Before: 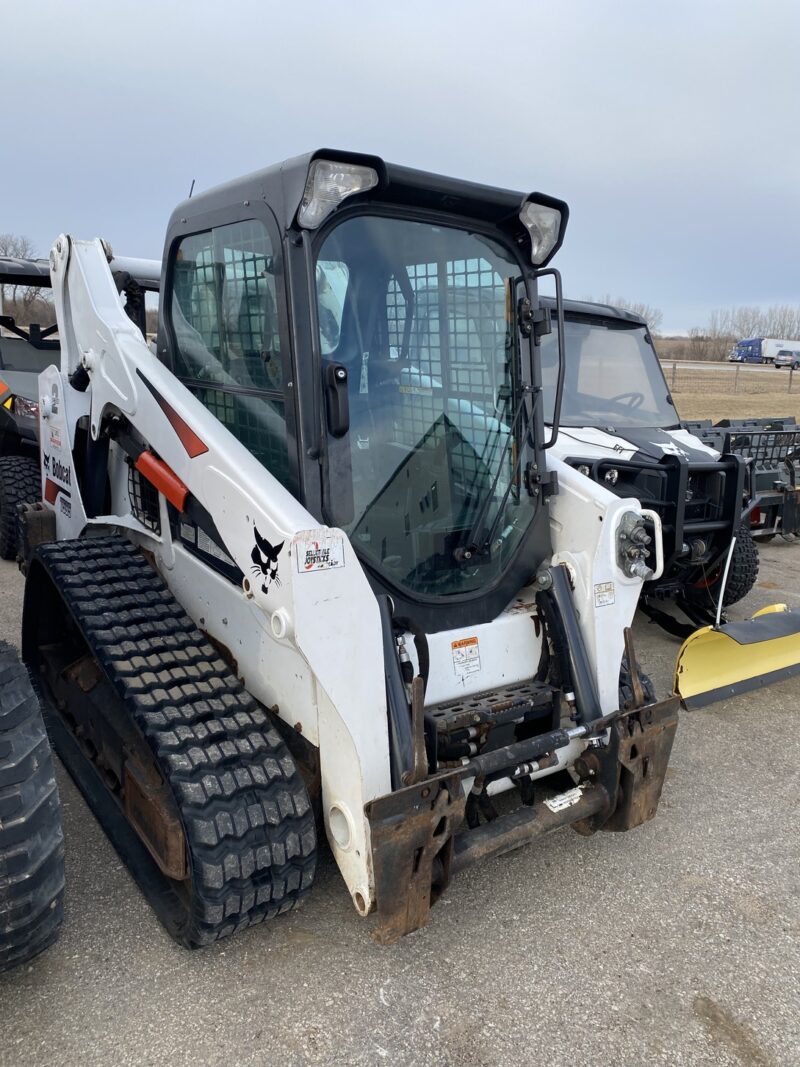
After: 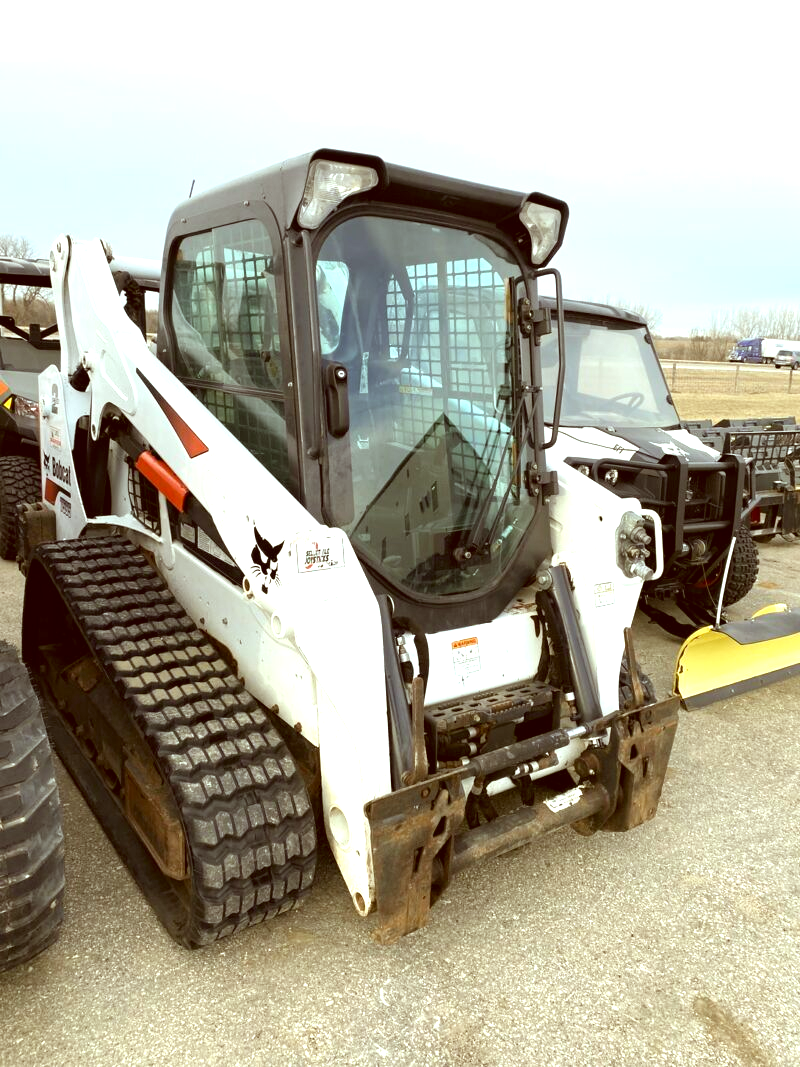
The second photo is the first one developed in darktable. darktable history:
color correction: highlights a* -6.22, highlights b* 9.58, shadows a* 10.13, shadows b* 23.79
exposure: exposure 1 EV, compensate exposure bias true, compensate highlight preservation false
